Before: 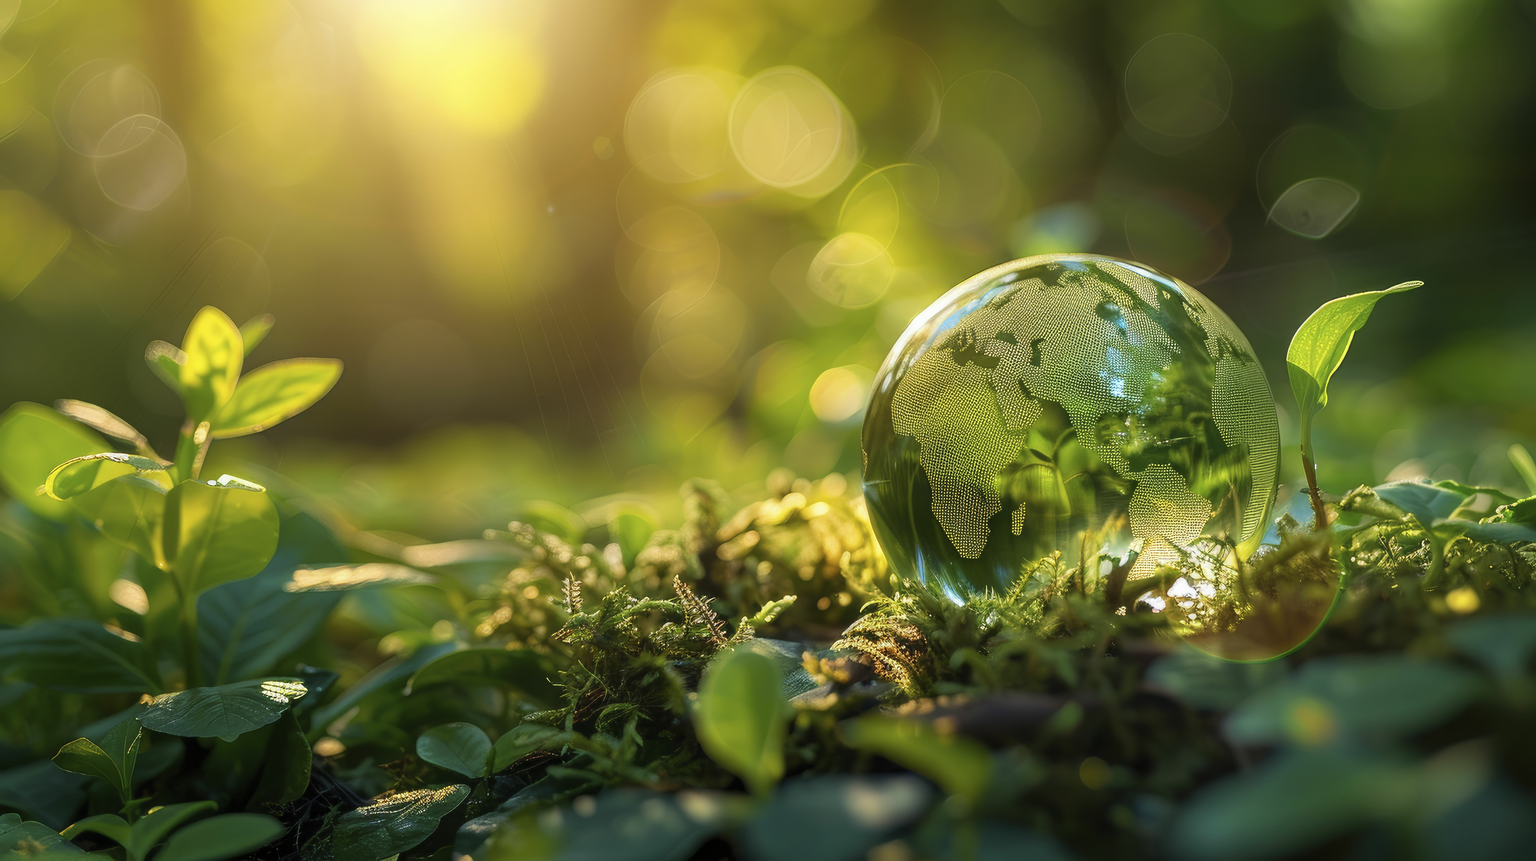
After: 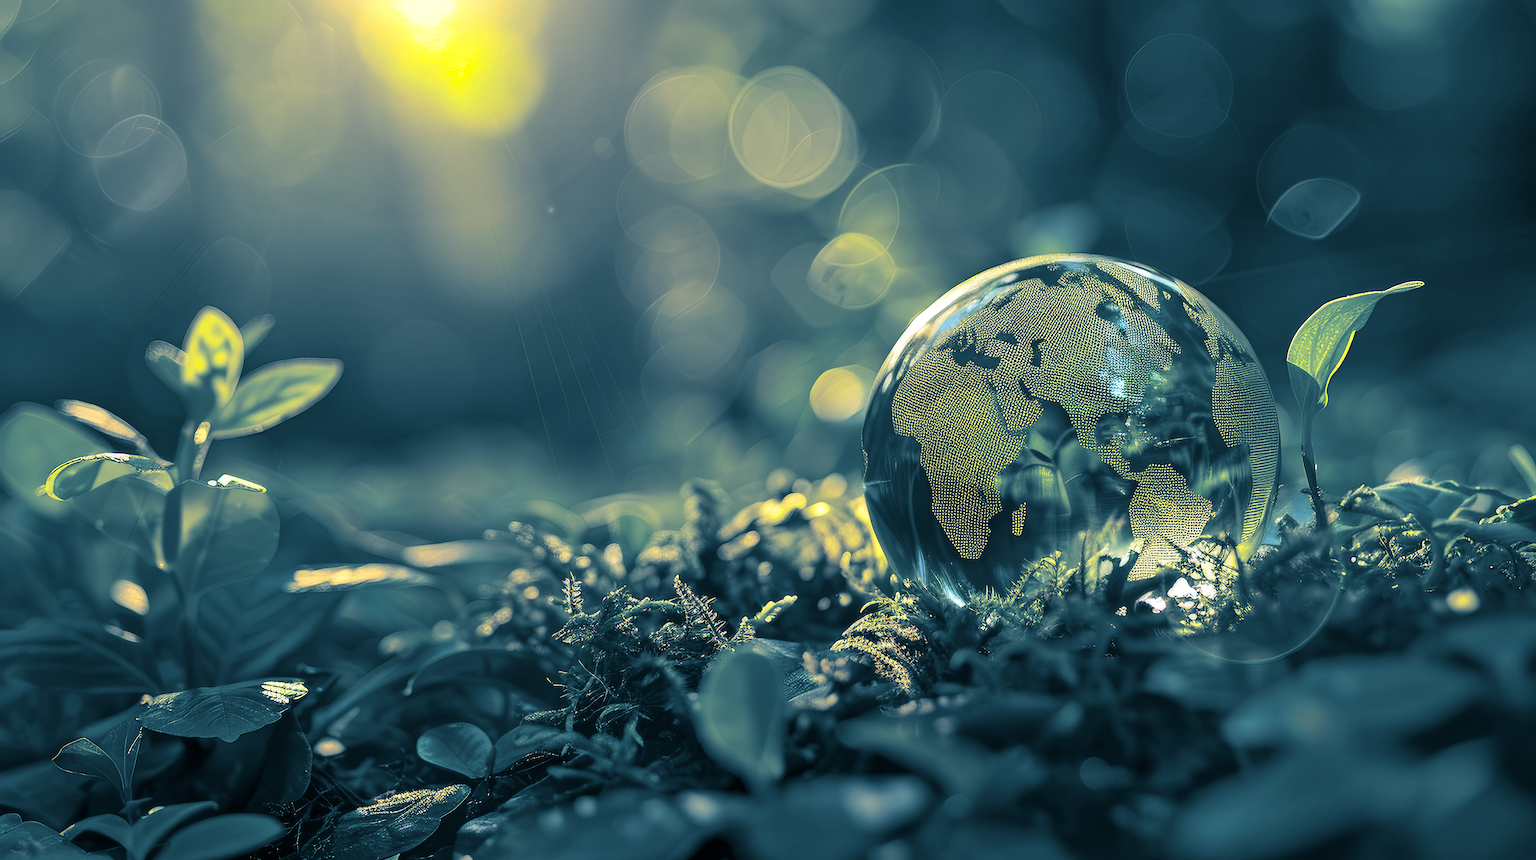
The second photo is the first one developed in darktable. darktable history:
sharpen: on, module defaults
shadows and highlights: low approximation 0.01, soften with gaussian
color balance: lift [1, 1, 0.999, 1.001], gamma [1, 1.003, 1.005, 0.995], gain [1, 0.992, 0.988, 1.012], contrast 5%, output saturation 110%
split-toning: shadows › hue 212.4°, balance -70
